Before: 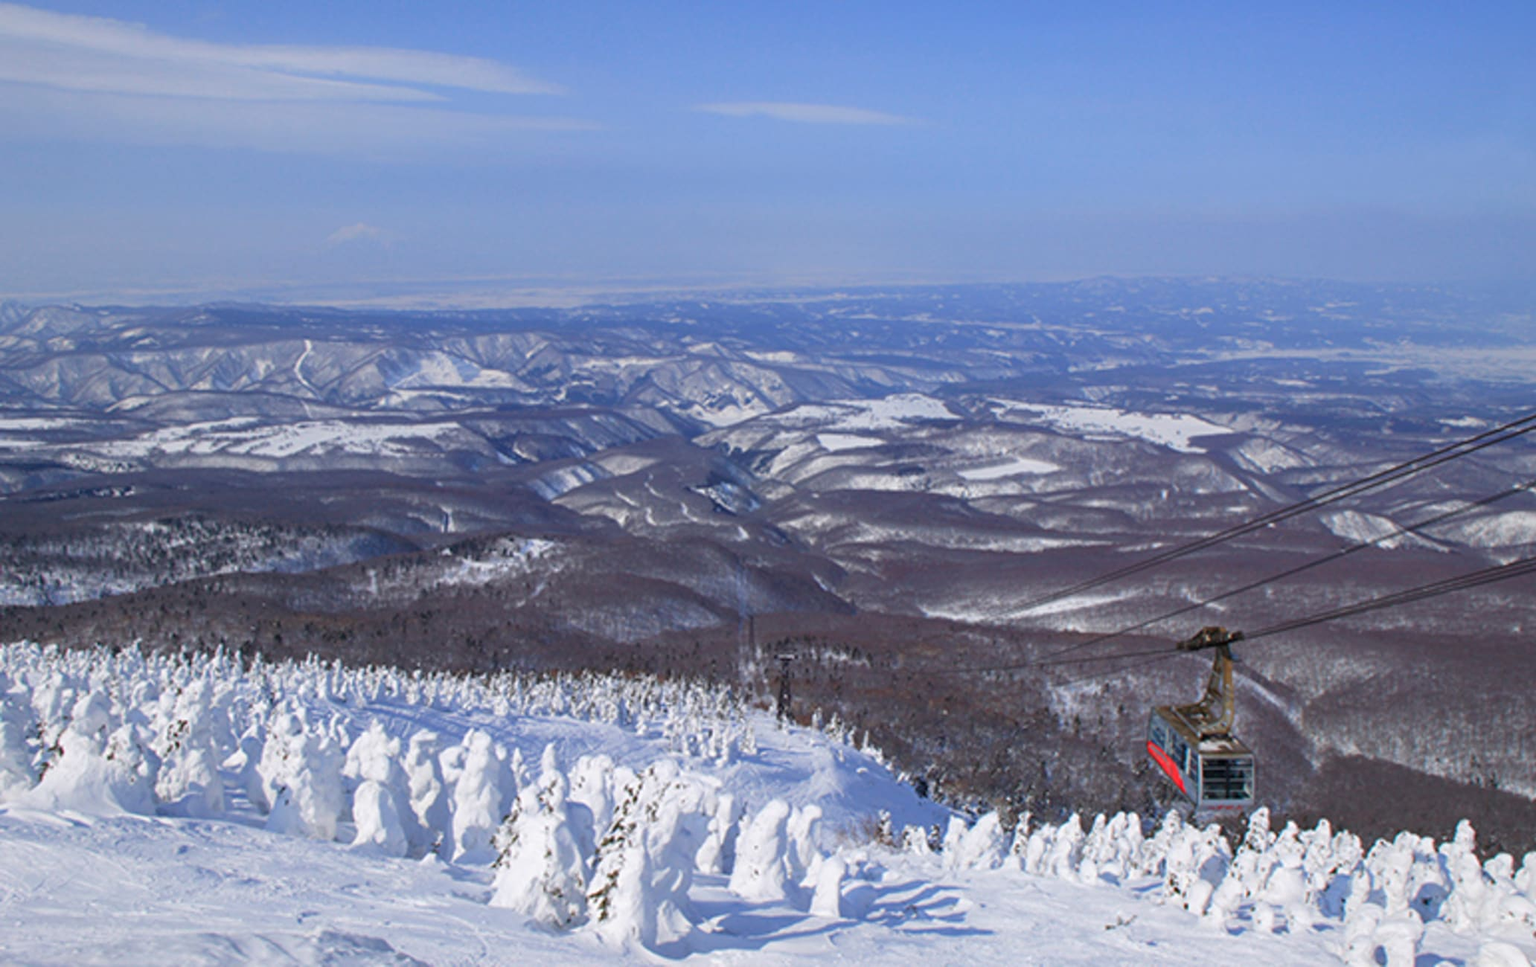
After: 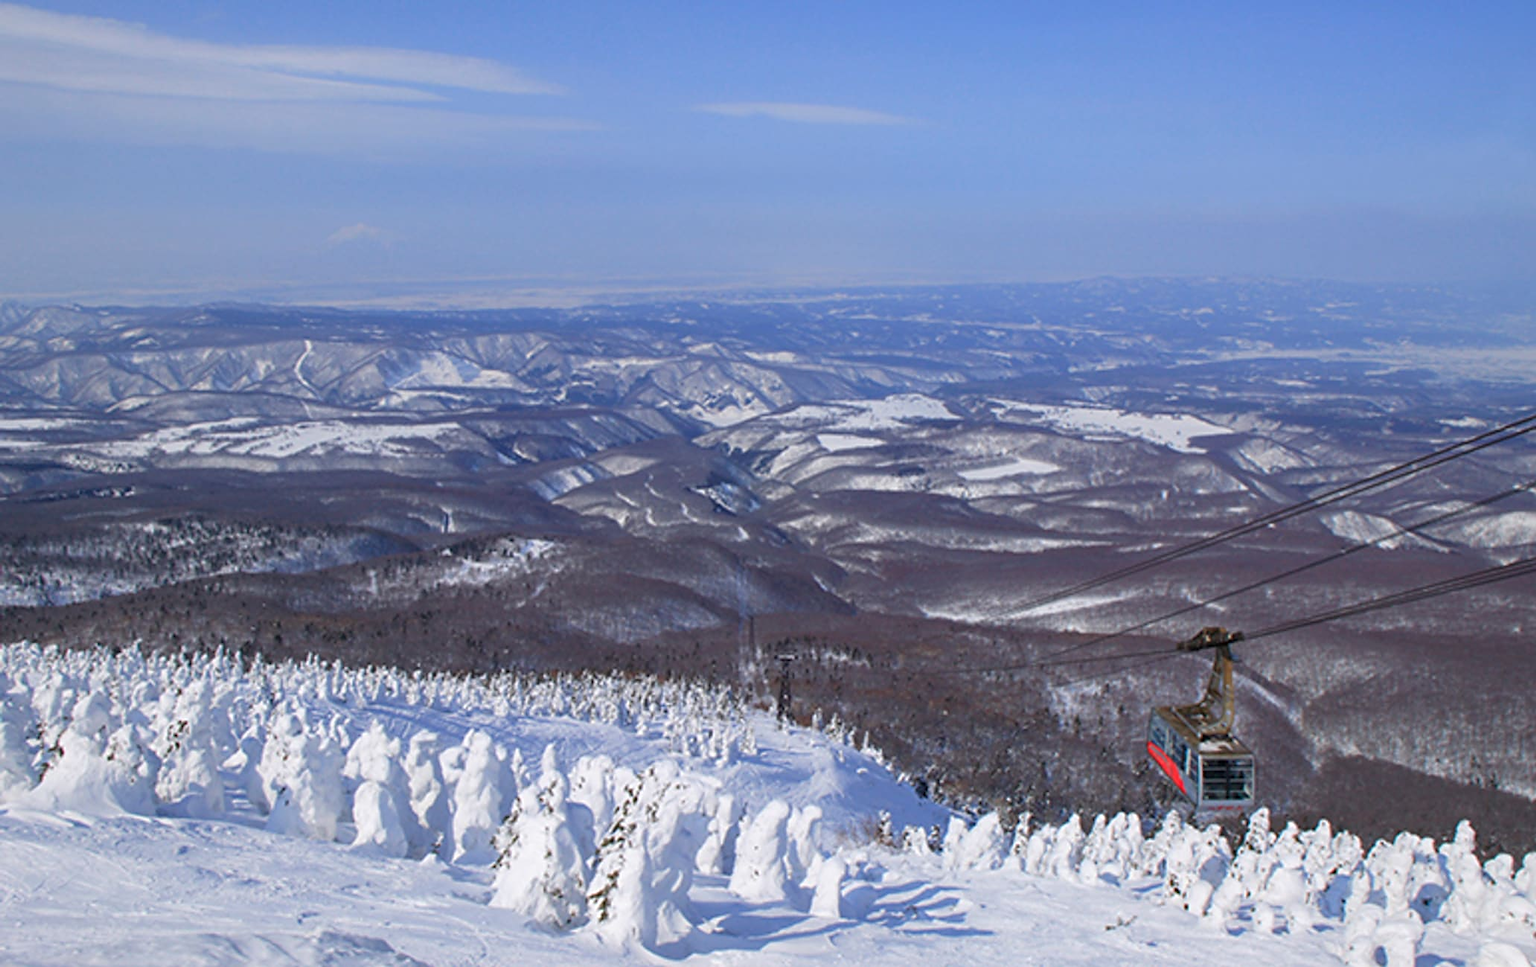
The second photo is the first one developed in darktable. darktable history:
sharpen: radius 1.899, amount 0.403, threshold 1.466
